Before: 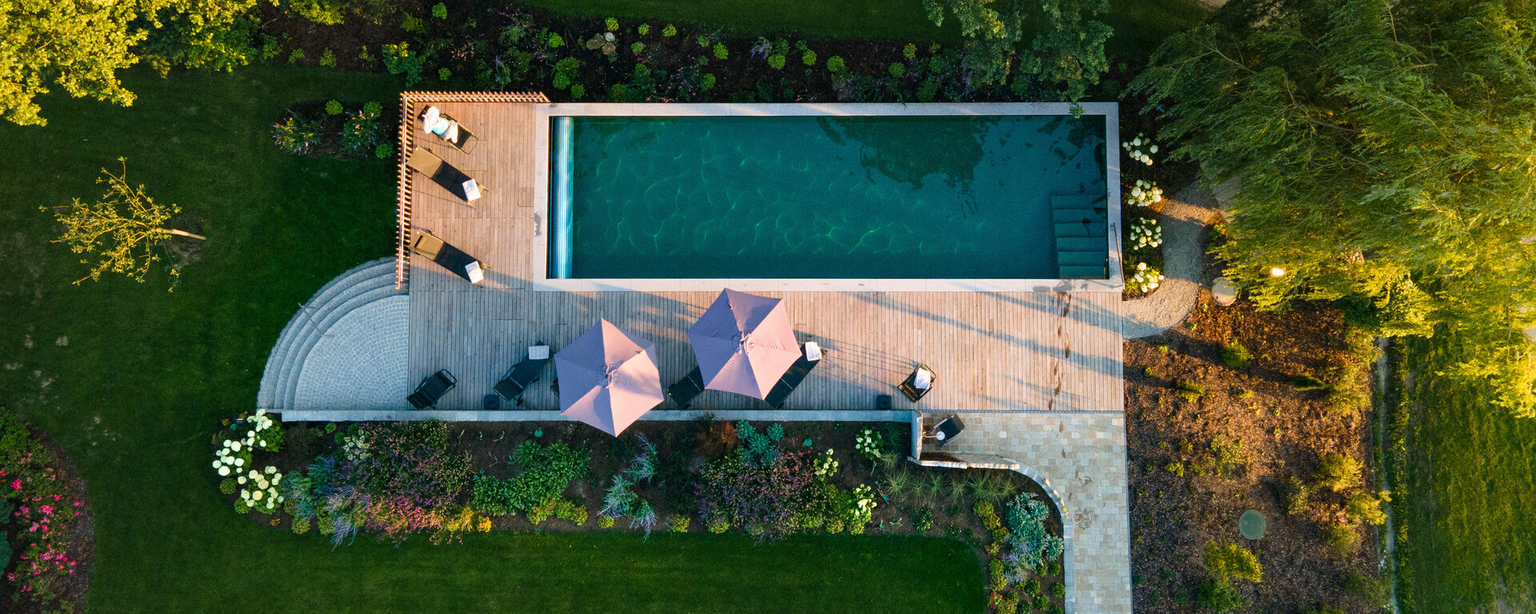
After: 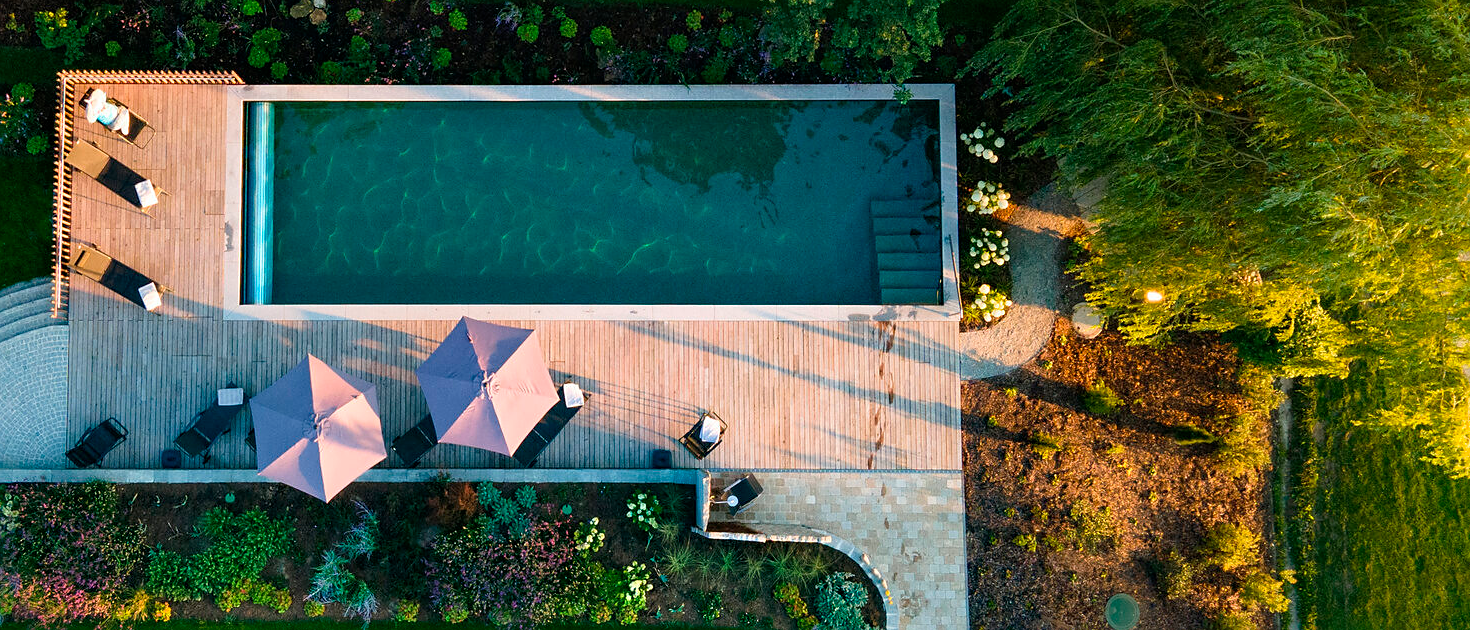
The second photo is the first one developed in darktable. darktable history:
sharpen: radius 1.458, amount 0.398, threshold 1.271
crop: left 23.095%, top 5.827%, bottom 11.854%
